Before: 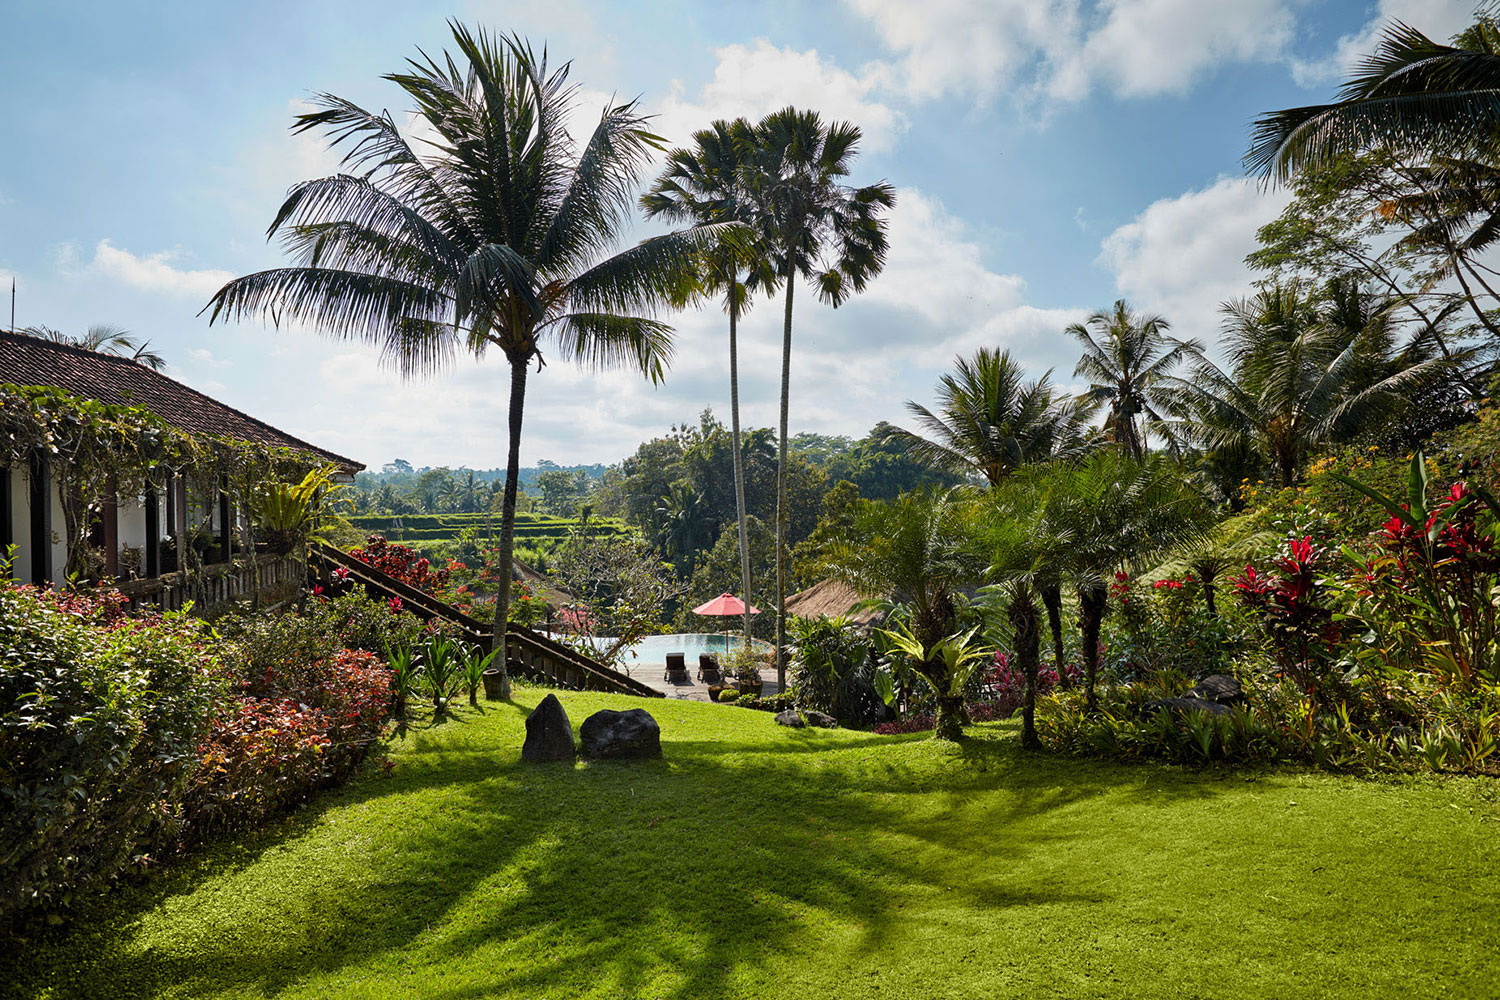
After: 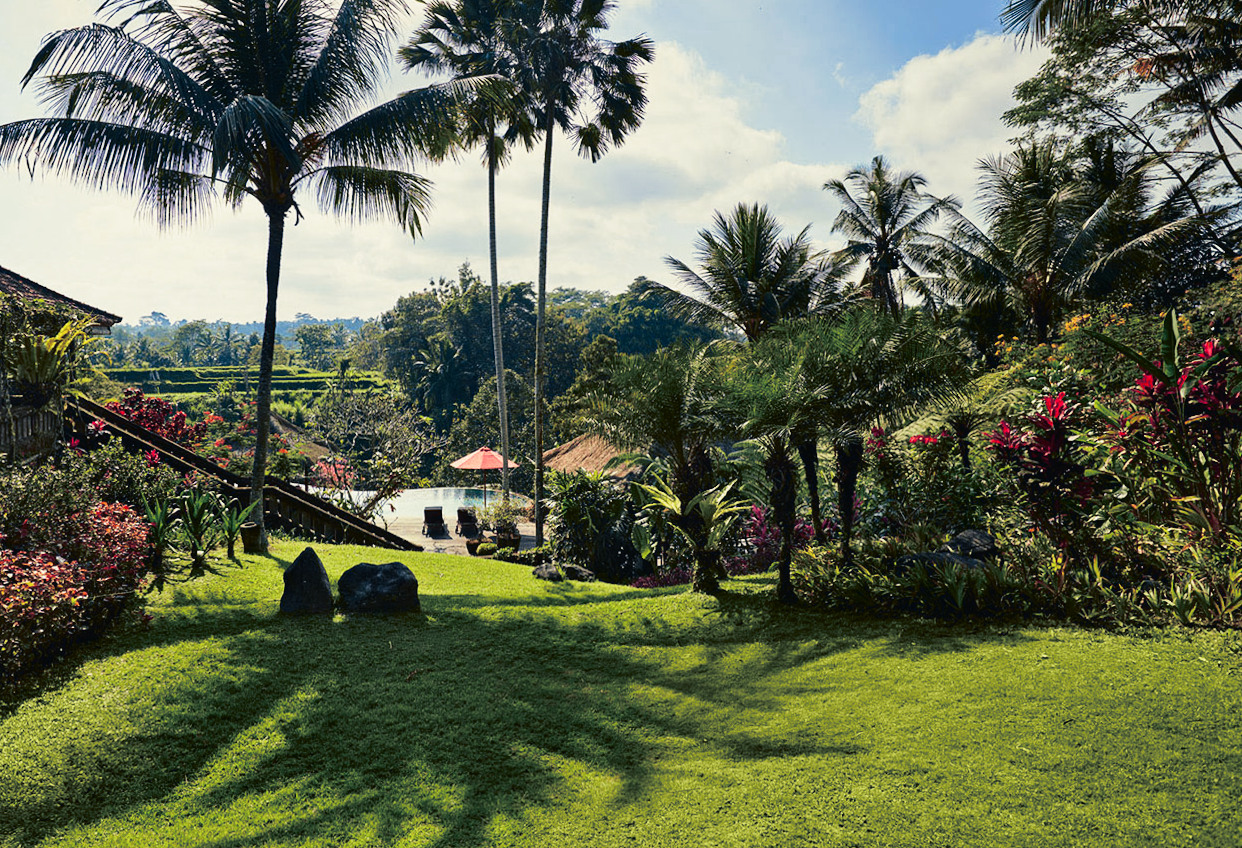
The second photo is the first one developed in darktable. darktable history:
tone curve: curves: ch0 [(0, 0.021) (0.049, 0.044) (0.158, 0.113) (0.351, 0.331) (0.485, 0.505) (0.656, 0.696) (0.868, 0.887) (1, 0.969)]; ch1 [(0, 0) (0.322, 0.328) (0.434, 0.438) (0.473, 0.477) (0.502, 0.503) (0.522, 0.526) (0.564, 0.591) (0.602, 0.632) (0.677, 0.701) (0.859, 0.885) (1, 1)]; ch2 [(0, 0) (0.33, 0.301) (0.452, 0.434) (0.502, 0.505) (0.535, 0.554) (0.565, 0.598) (0.618, 0.629) (1, 1)], color space Lab, independent channels, preserve colors none
split-toning: shadows › hue 216°, shadows › saturation 1, highlights › hue 57.6°, balance -33.4
crop: left 16.315%, top 14.246%
rotate and perspective: rotation 0.174°, lens shift (vertical) 0.013, lens shift (horizontal) 0.019, shear 0.001, automatic cropping original format, crop left 0.007, crop right 0.991, crop top 0.016, crop bottom 0.997
